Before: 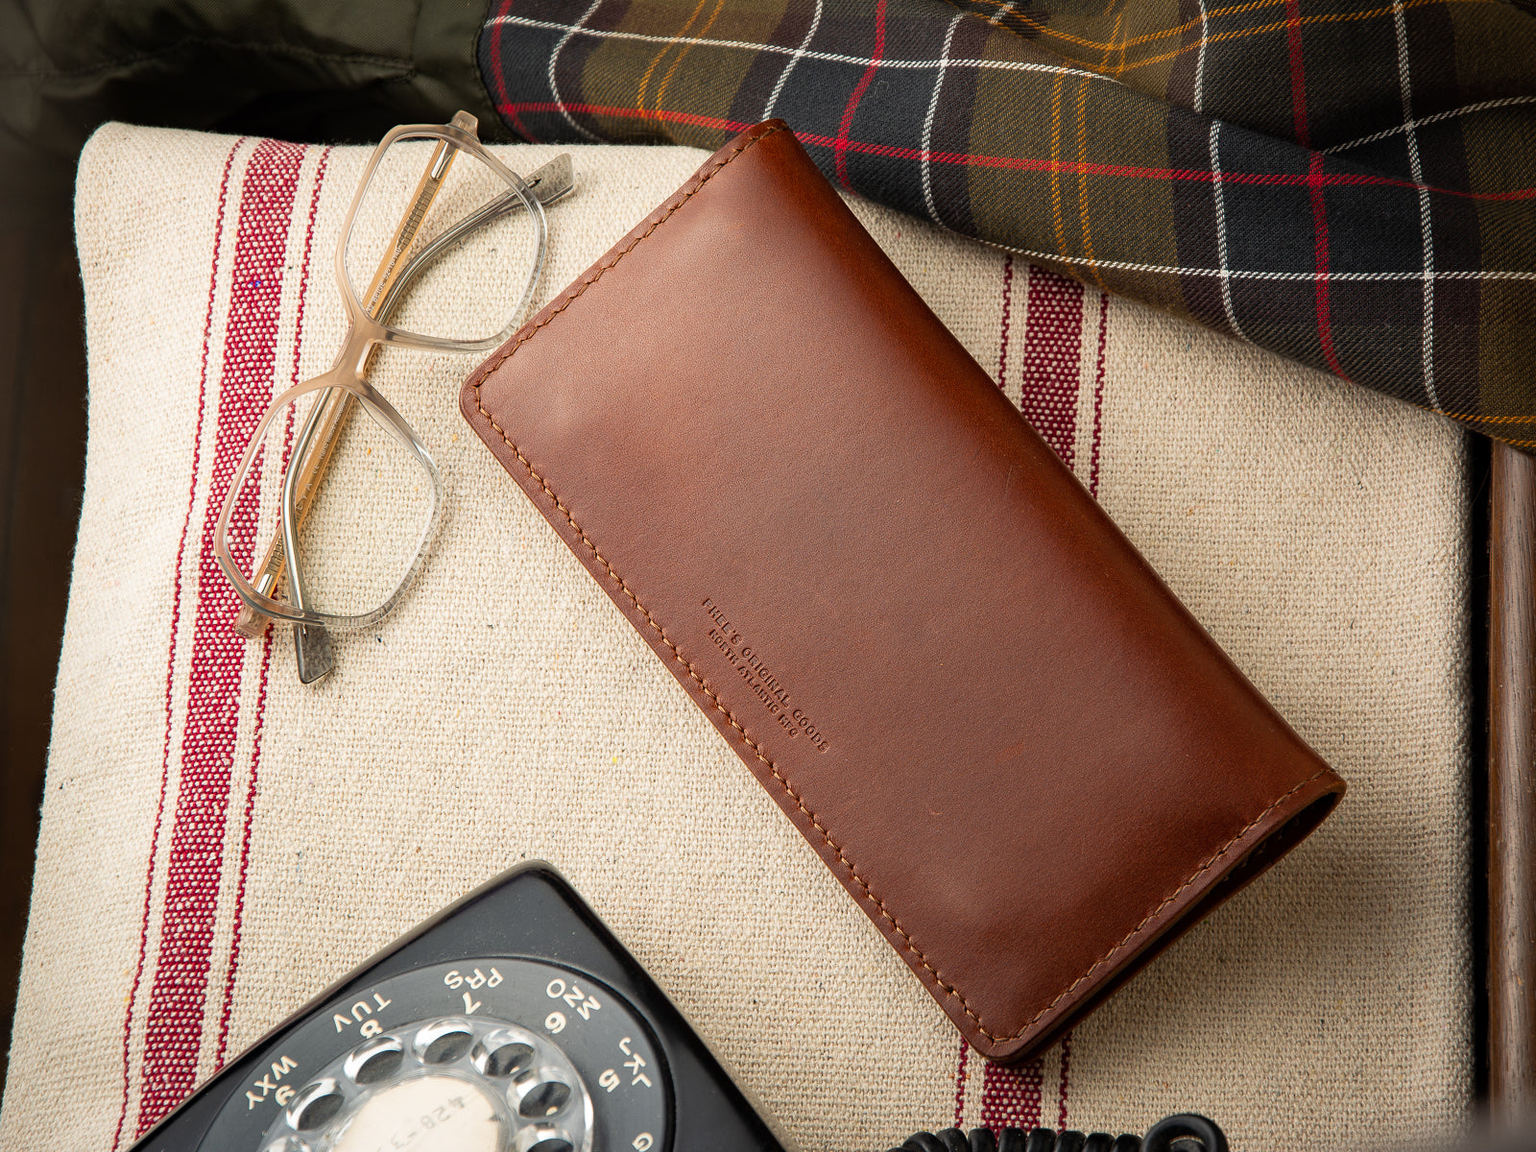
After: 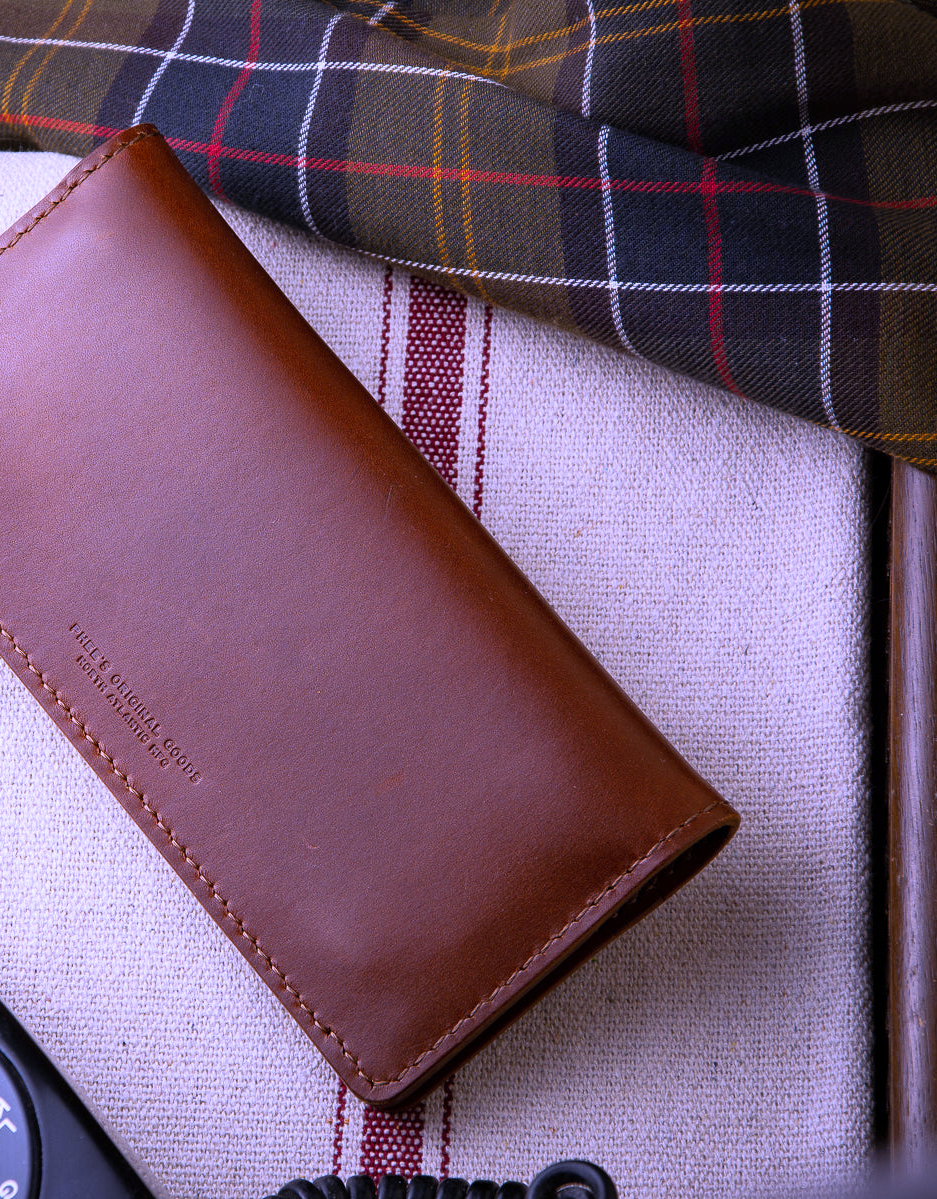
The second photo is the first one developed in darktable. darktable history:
crop: left 41.402%
white balance: red 0.98, blue 1.61
